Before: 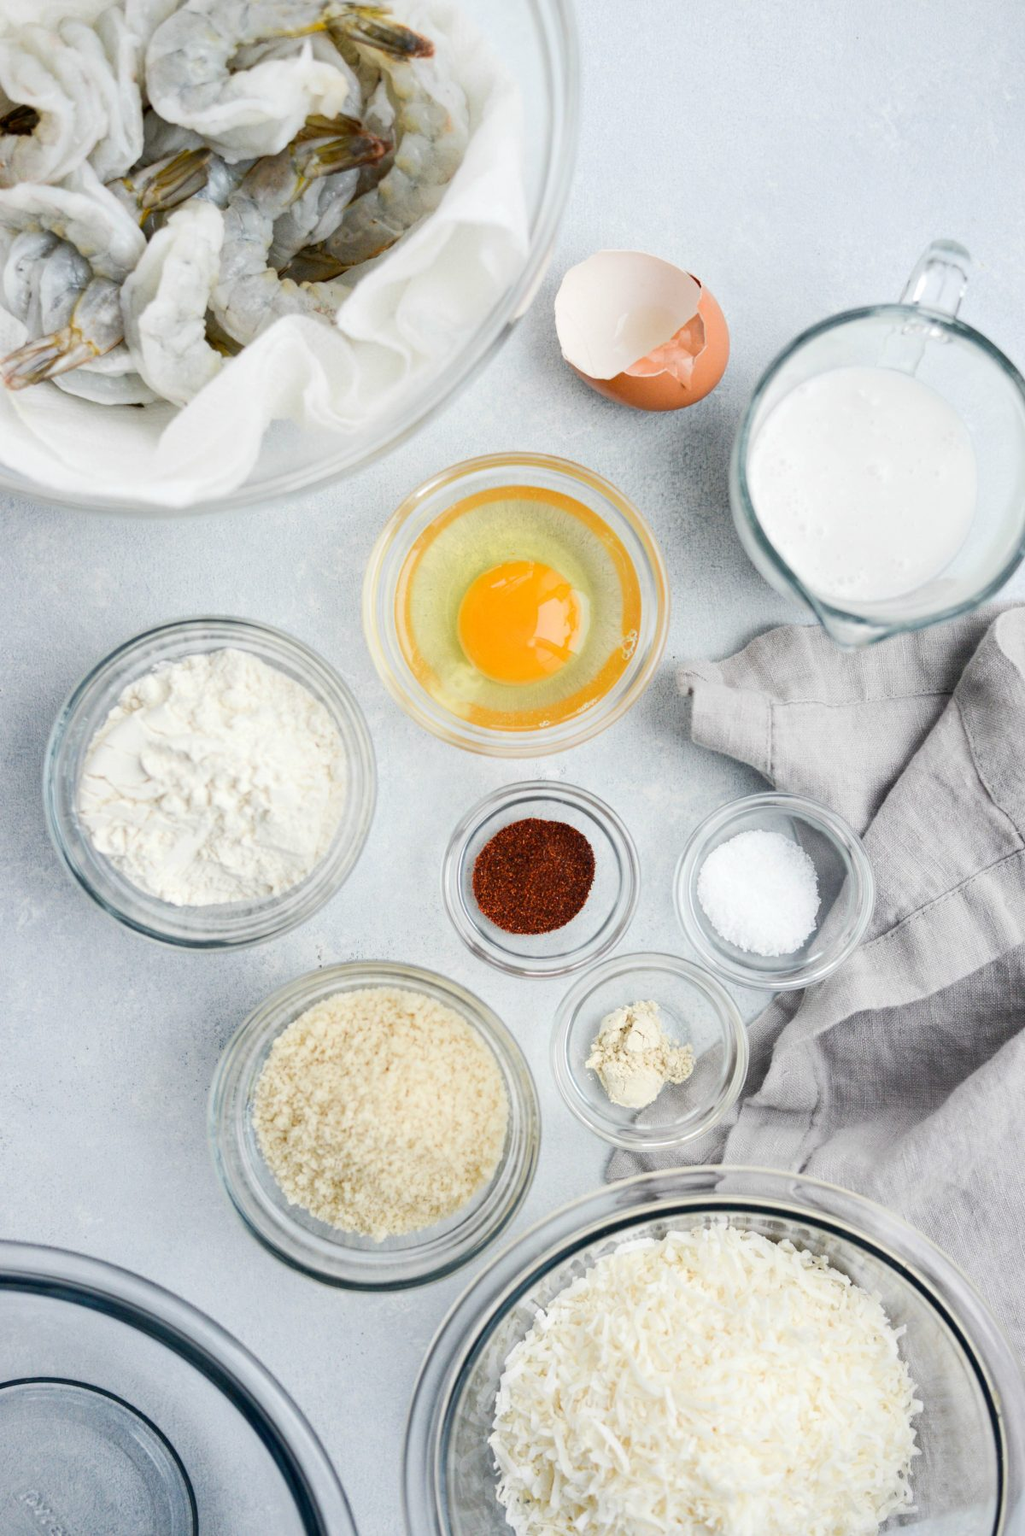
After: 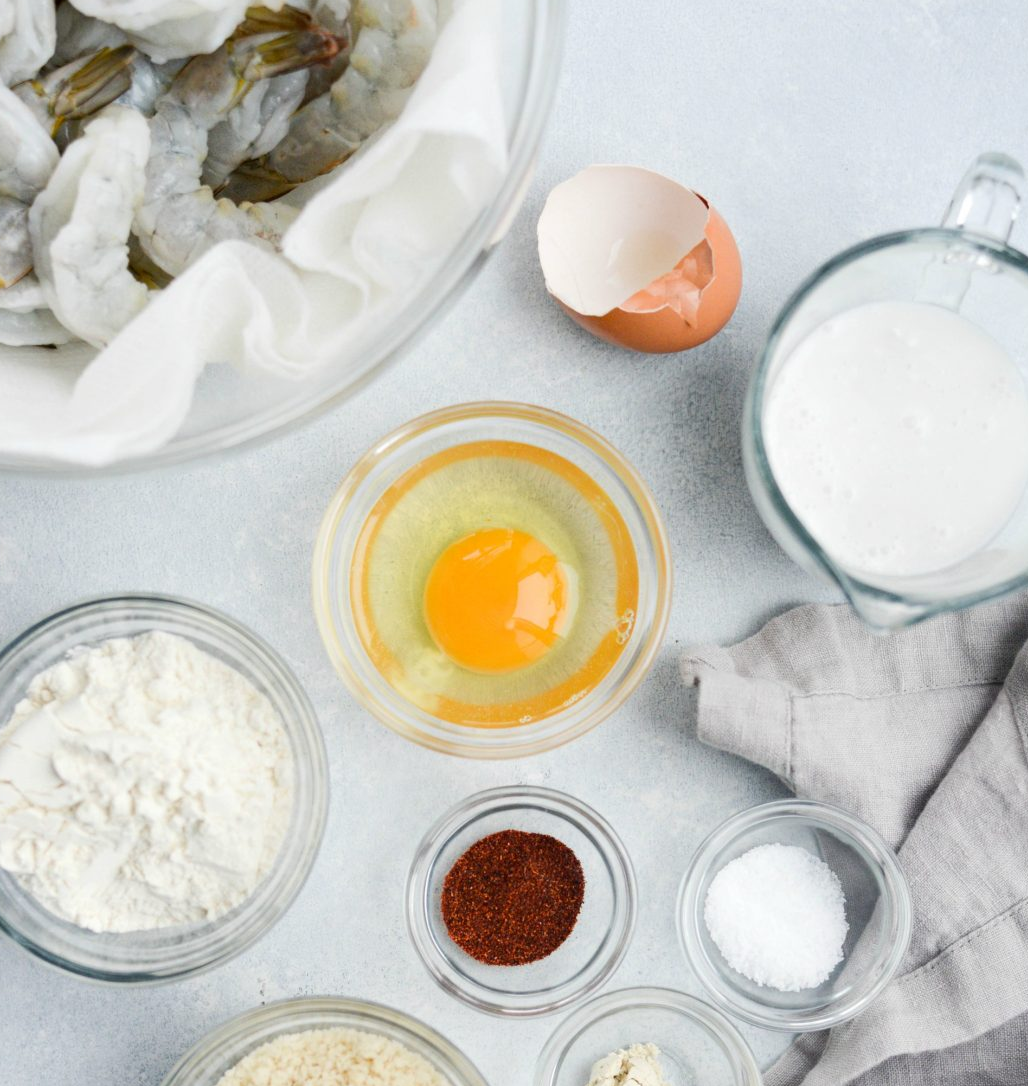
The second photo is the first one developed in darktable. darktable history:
rotate and perspective: automatic cropping original format, crop left 0, crop top 0
crop and rotate: left 9.345%, top 7.22%, right 4.982%, bottom 32.331%
